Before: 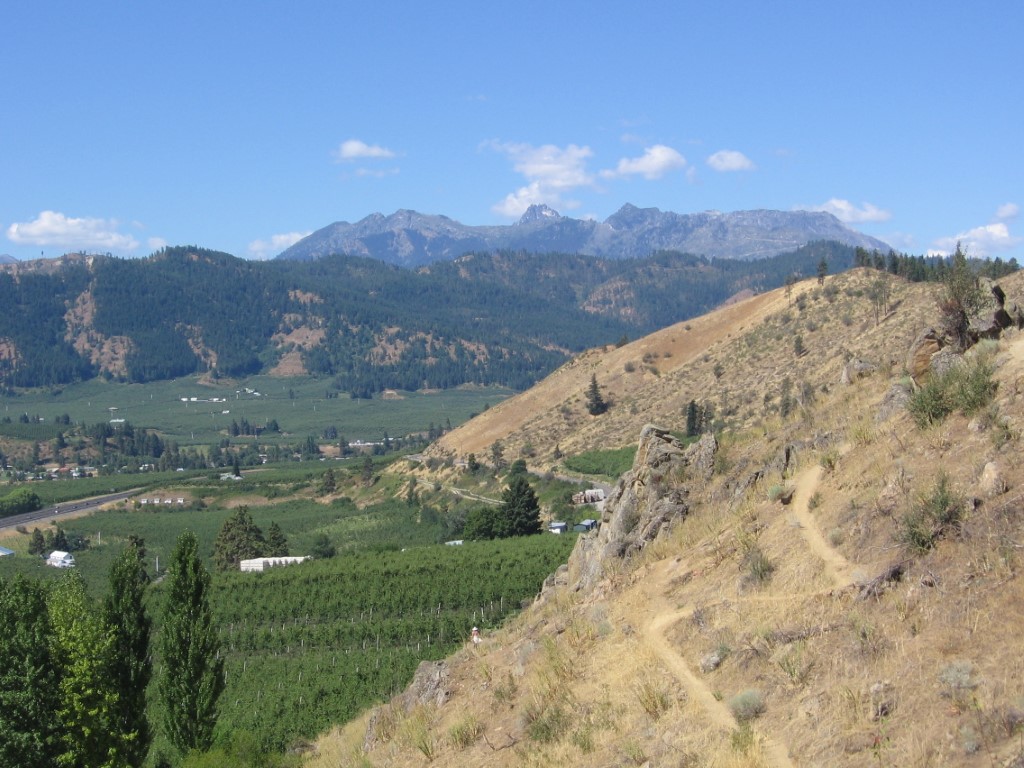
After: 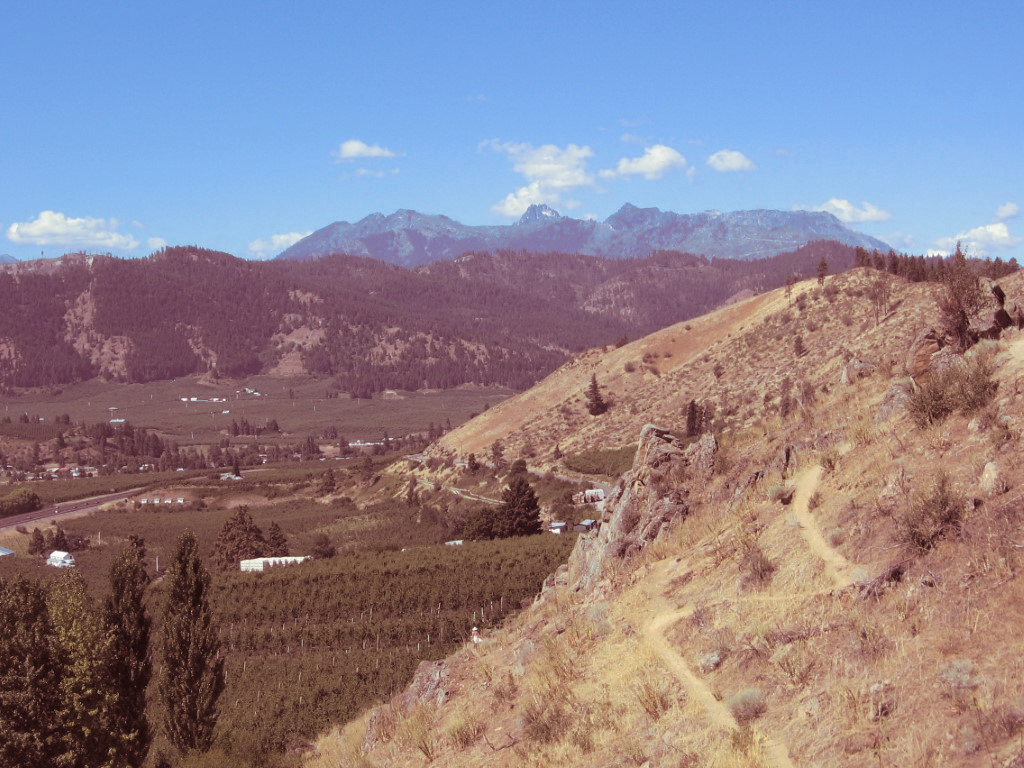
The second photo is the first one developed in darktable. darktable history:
shadows and highlights: shadows 25, highlights -25
split-toning: compress 20%
